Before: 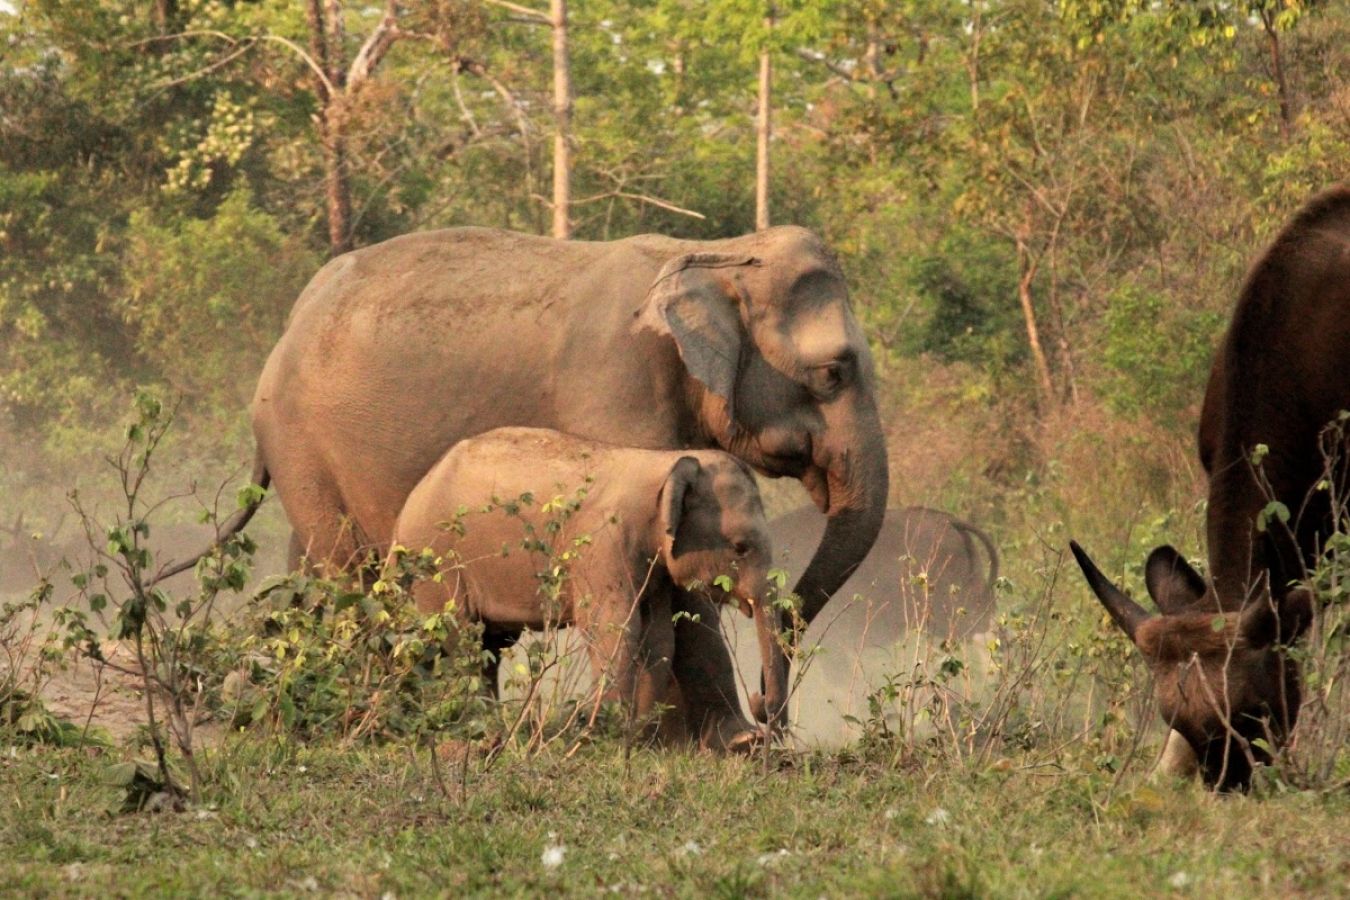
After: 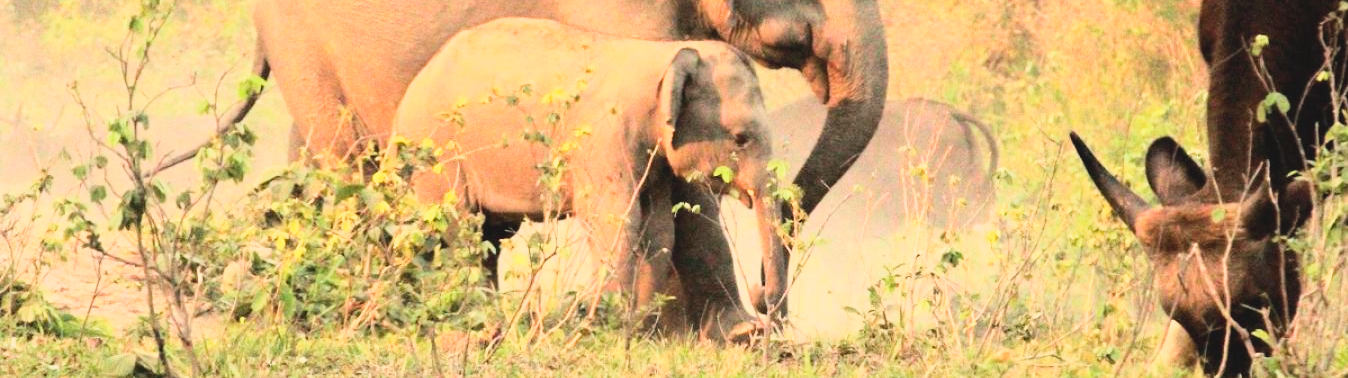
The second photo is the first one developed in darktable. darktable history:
contrast brightness saturation: contrast -0.1, brightness 0.05, saturation 0.08
crop: top 45.551%, bottom 12.262%
exposure: black level correction 0, exposure 0.5 EV, compensate exposure bias true, compensate highlight preservation false
base curve: curves: ch0 [(0, 0) (0.018, 0.026) (0.143, 0.37) (0.33, 0.731) (0.458, 0.853) (0.735, 0.965) (0.905, 0.986) (1, 1)]
